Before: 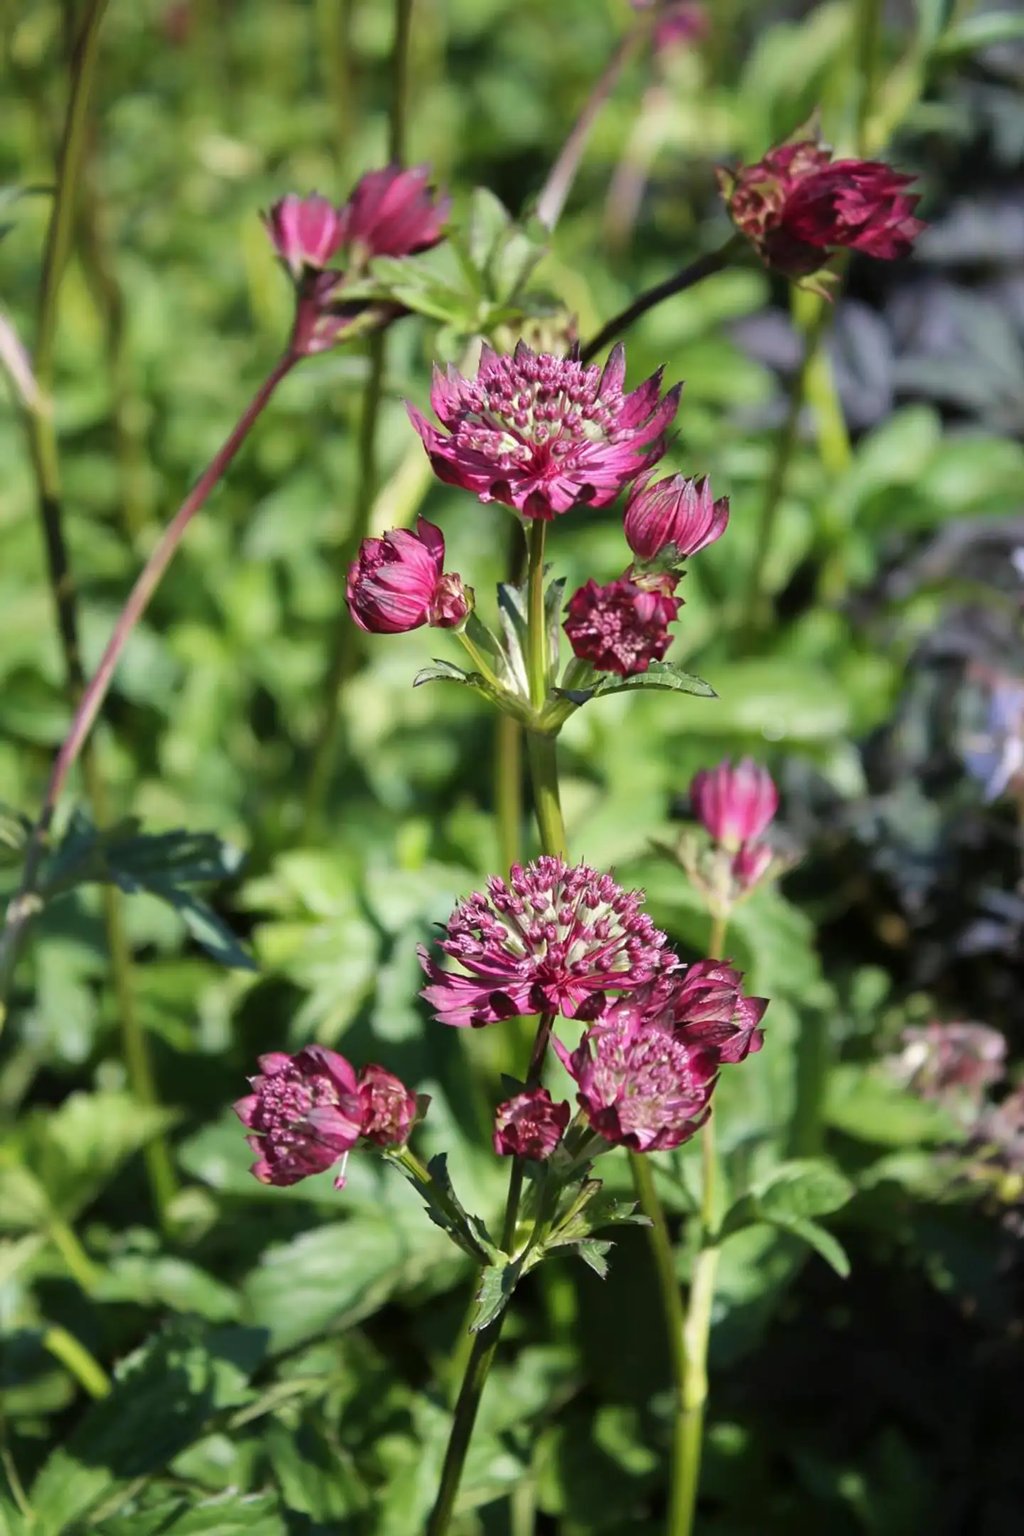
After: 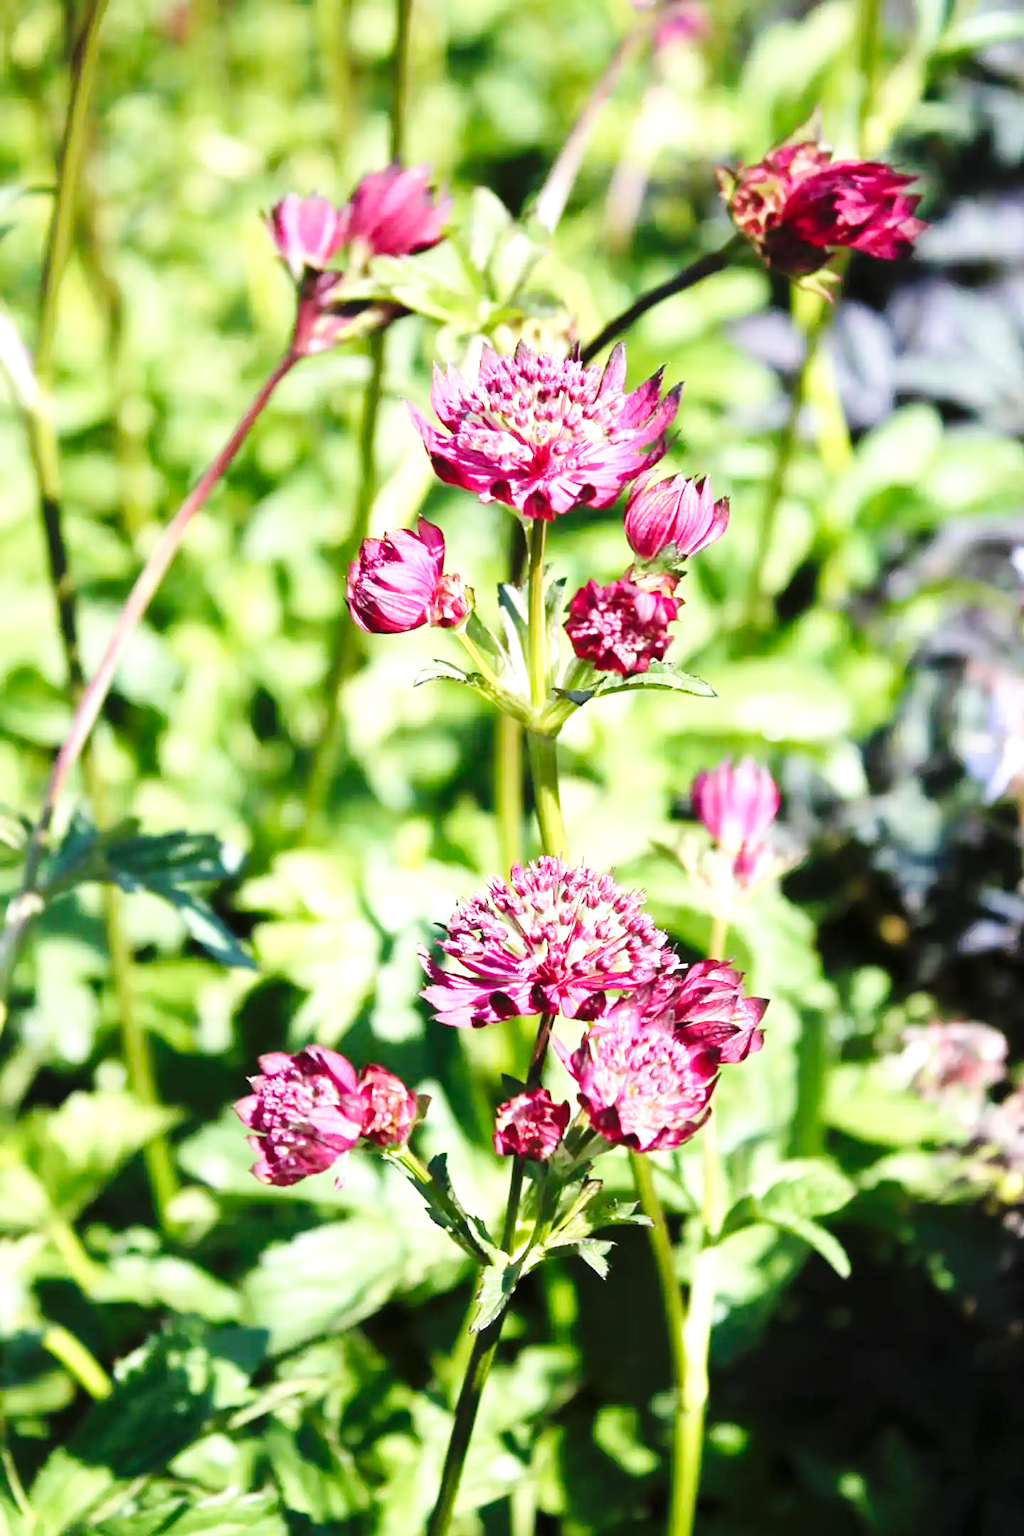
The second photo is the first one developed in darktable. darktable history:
tone equalizer: on, module defaults
exposure: exposure 1.16 EV, compensate exposure bias true, compensate highlight preservation false
base curve: curves: ch0 [(0, 0) (0.036, 0.025) (0.121, 0.166) (0.206, 0.329) (0.605, 0.79) (1, 1)], preserve colors none
